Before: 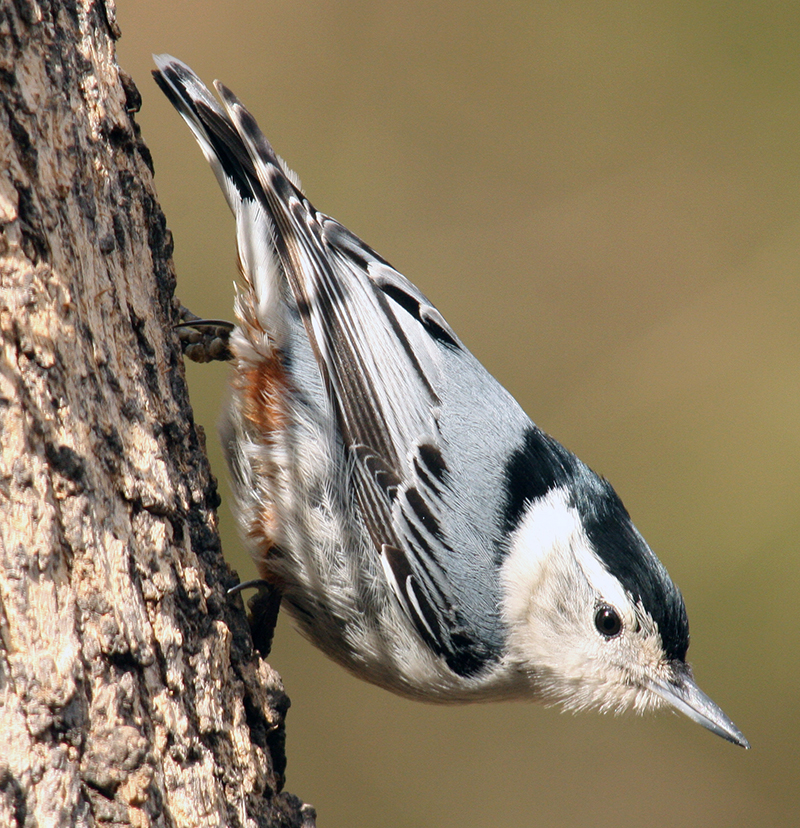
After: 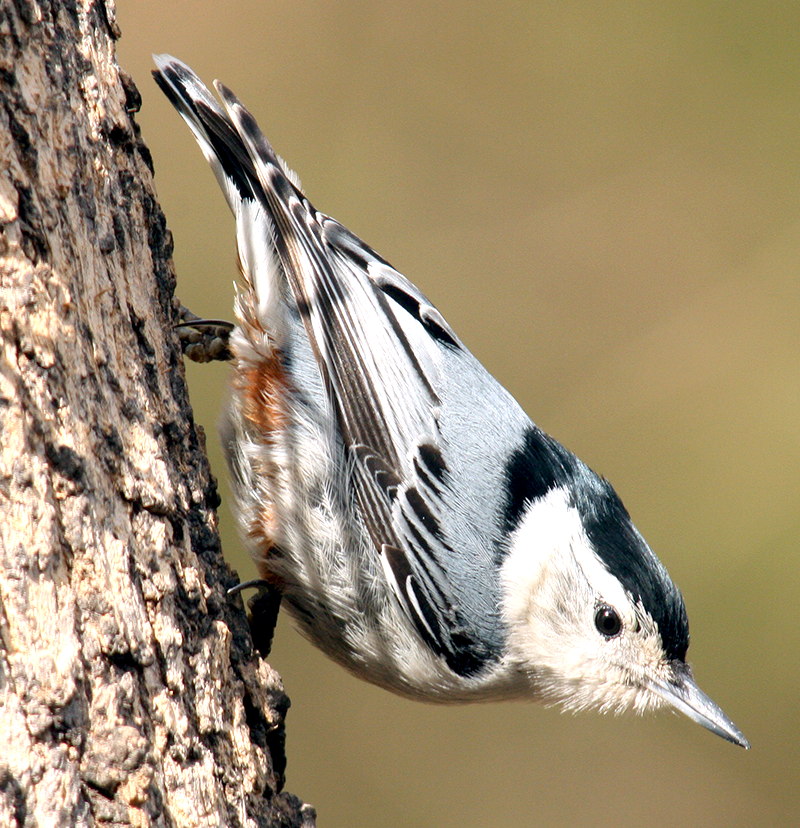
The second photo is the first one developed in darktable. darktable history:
exposure: black level correction 0.004, exposure 0.419 EV, compensate exposure bias true, compensate highlight preservation false
